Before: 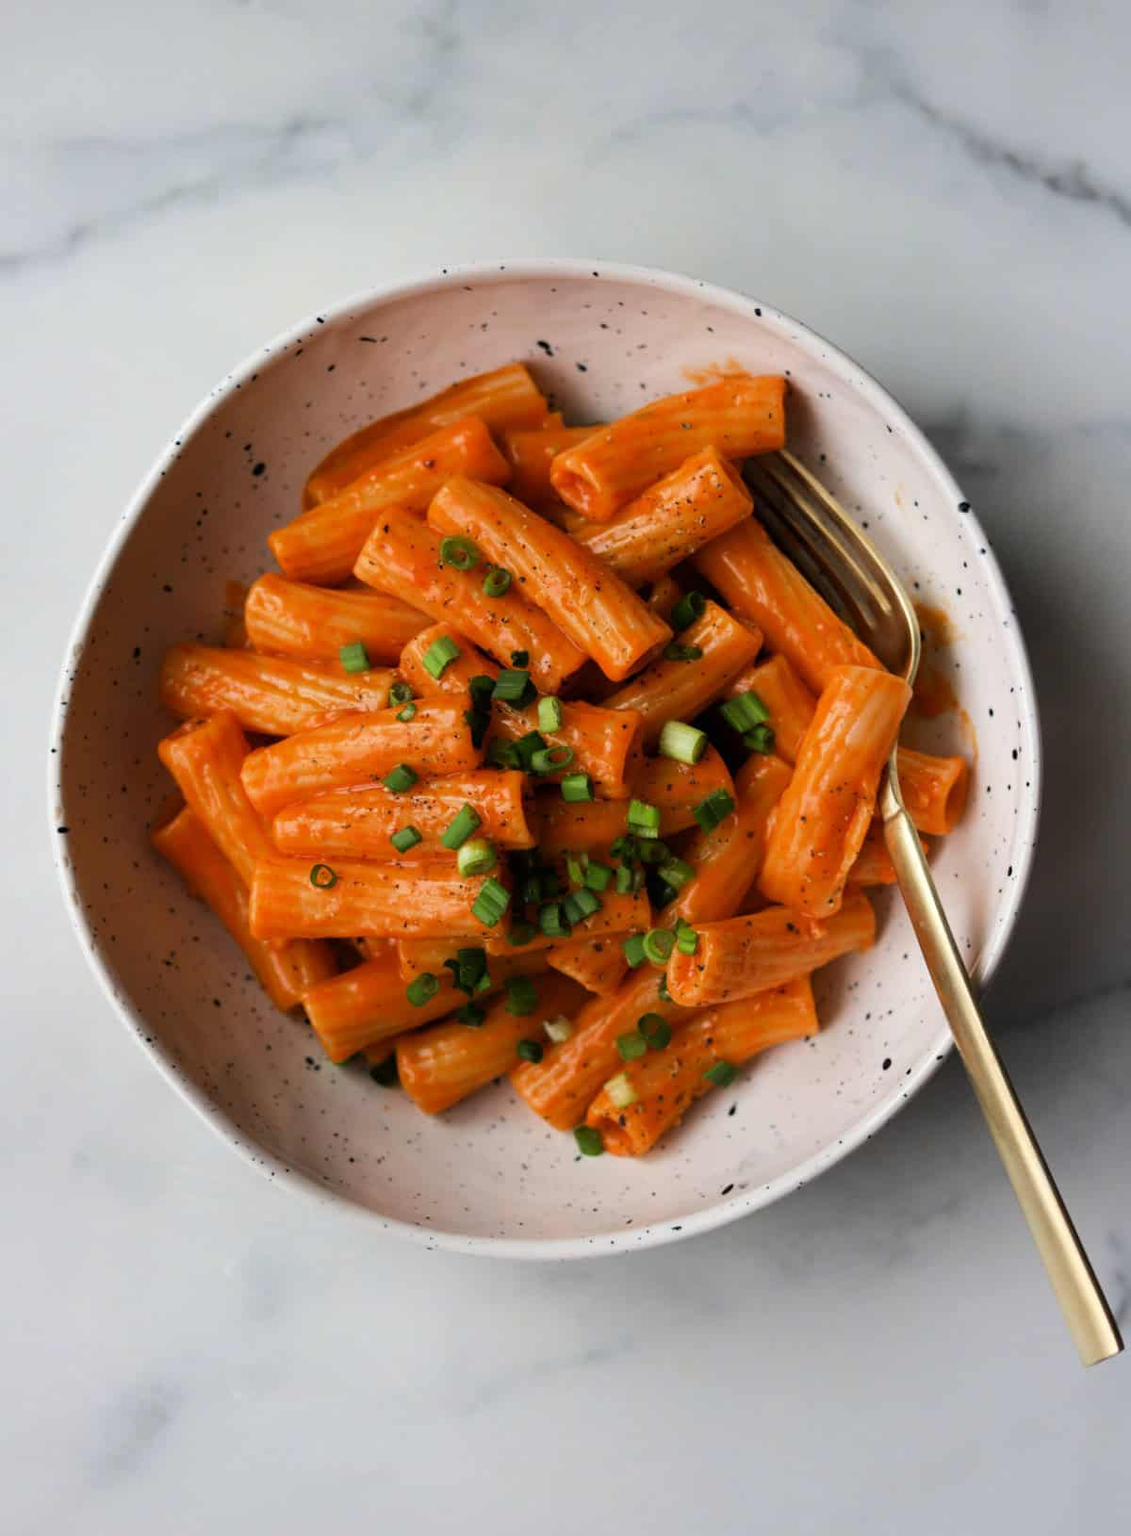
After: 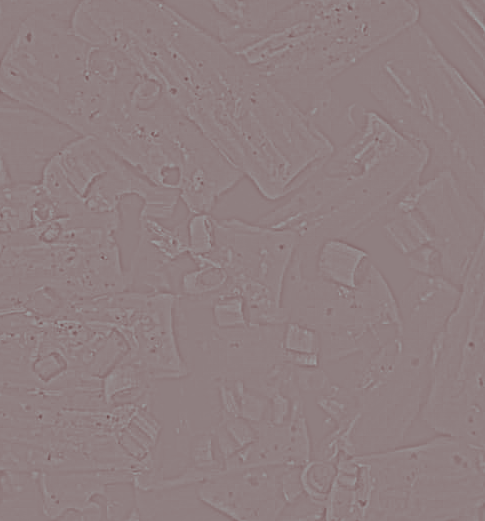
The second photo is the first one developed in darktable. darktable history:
crop: left 31.751%, top 32.172%, right 27.8%, bottom 35.83%
highpass: sharpness 9.84%, contrast boost 9.94%
tone equalizer: -8 EV -0.75 EV, -7 EV -0.7 EV, -6 EV -0.6 EV, -5 EV -0.4 EV, -3 EV 0.4 EV, -2 EV 0.6 EV, -1 EV 0.7 EV, +0 EV 0.75 EV, edges refinement/feathering 500, mask exposure compensation -1.57 EV, preserve details no
contrast brightness saturation: brightness 0.09, saturation 0.19
monochrome: on, module defaults
split-toning: highlights › hue 298.8°, highlights › saturation 0.73, compress 41.76%
